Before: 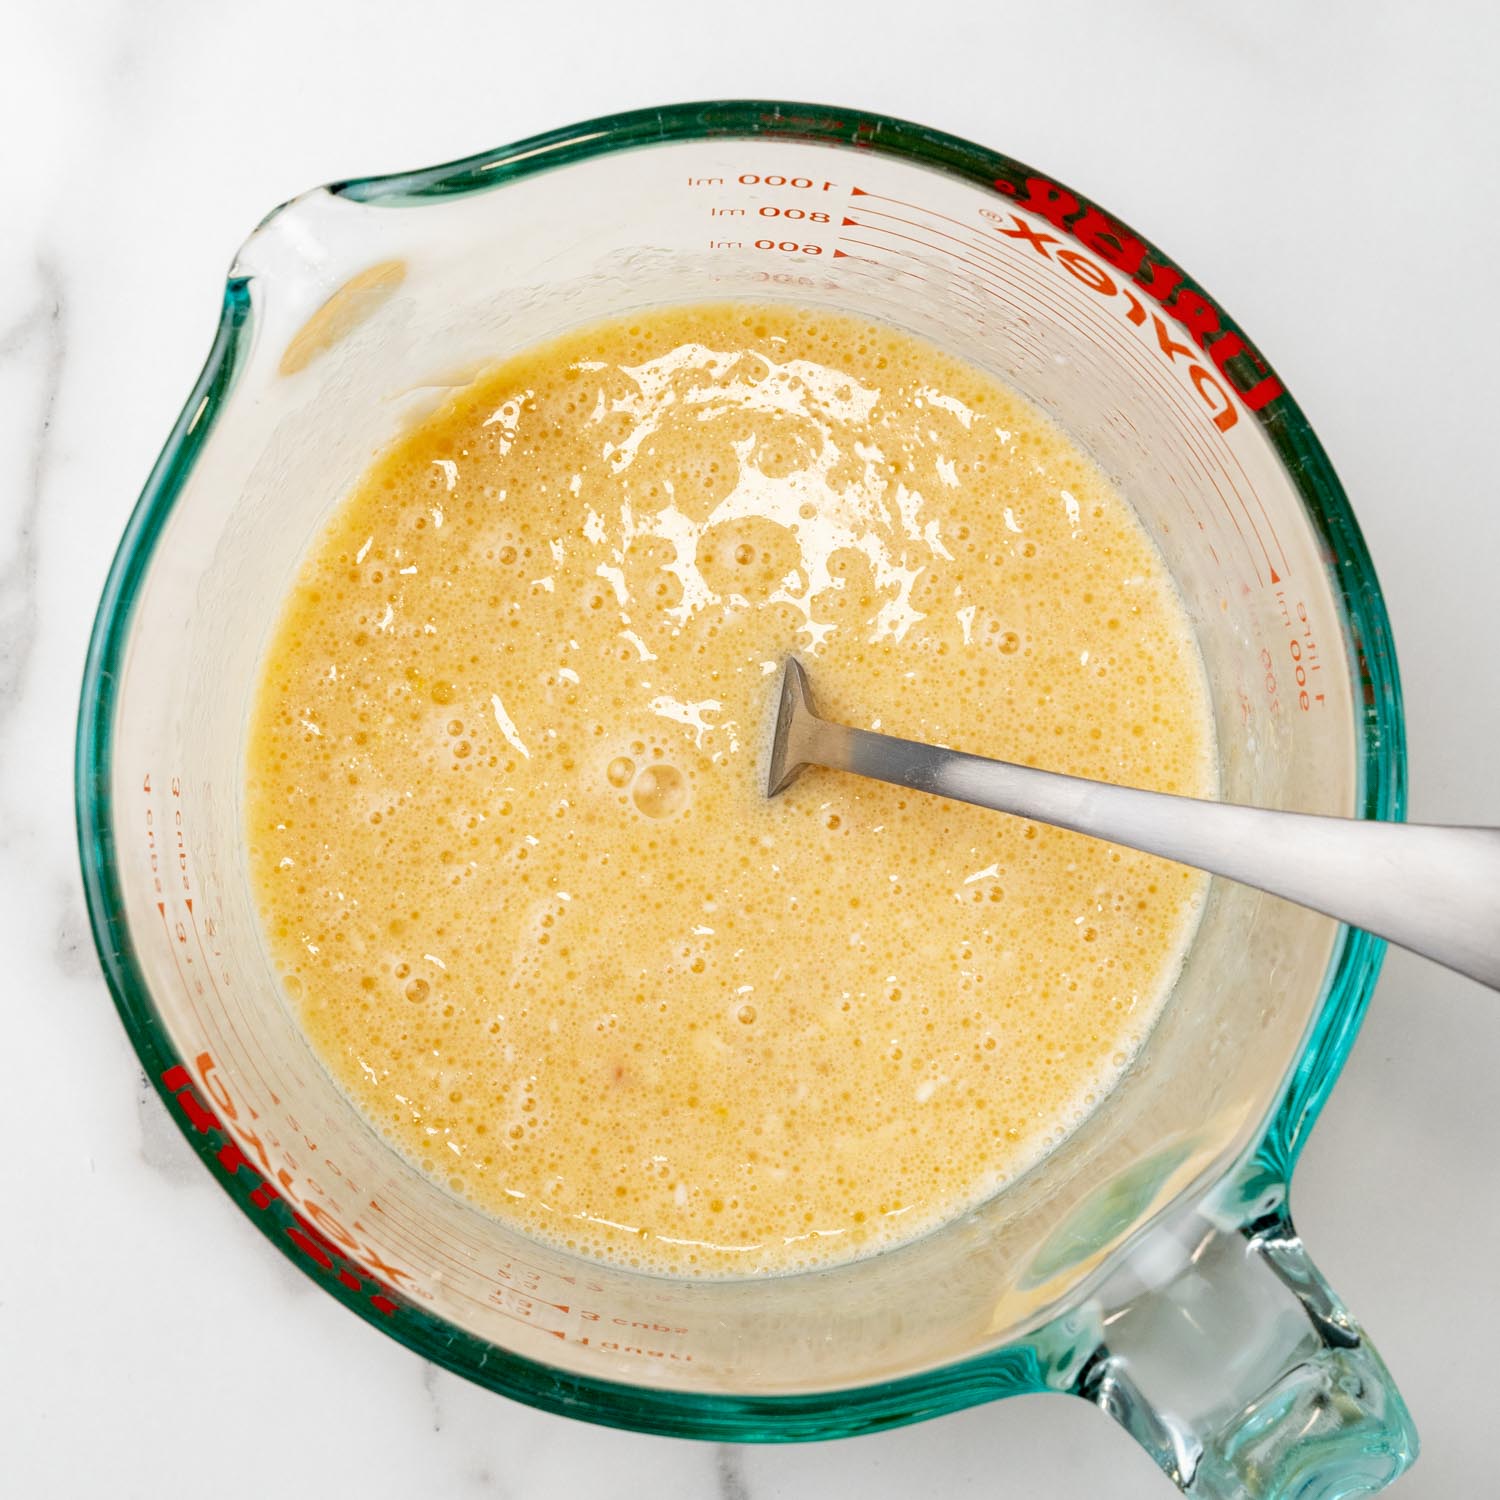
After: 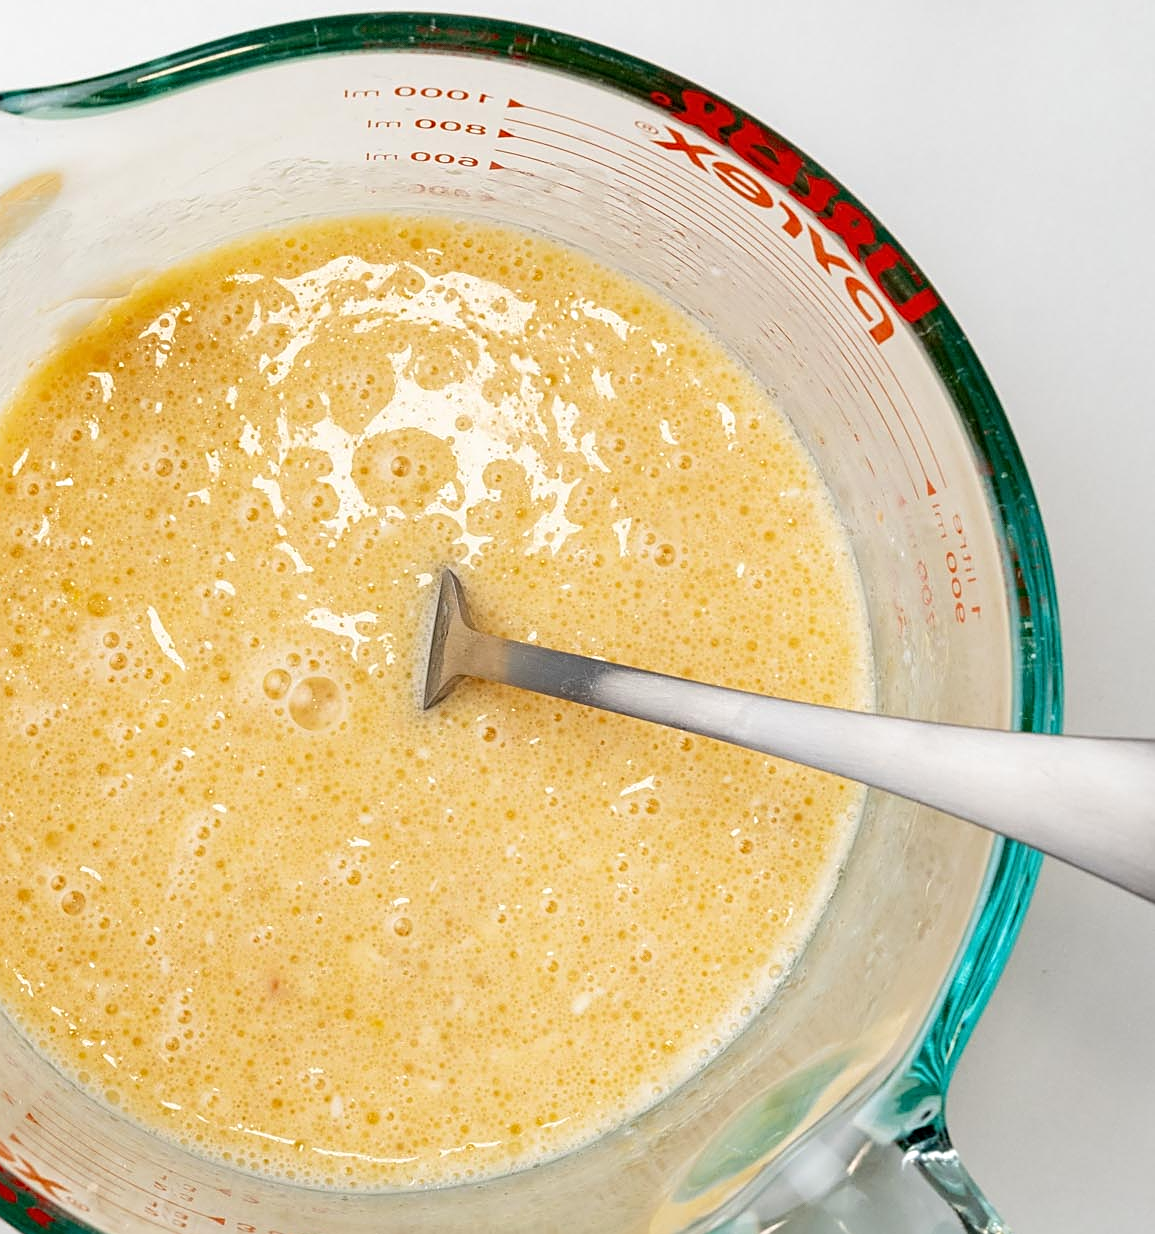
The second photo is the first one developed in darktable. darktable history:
crop: left 22.977%, top 5.924%, bottom 11.753%
sharpen: radius 1.95
